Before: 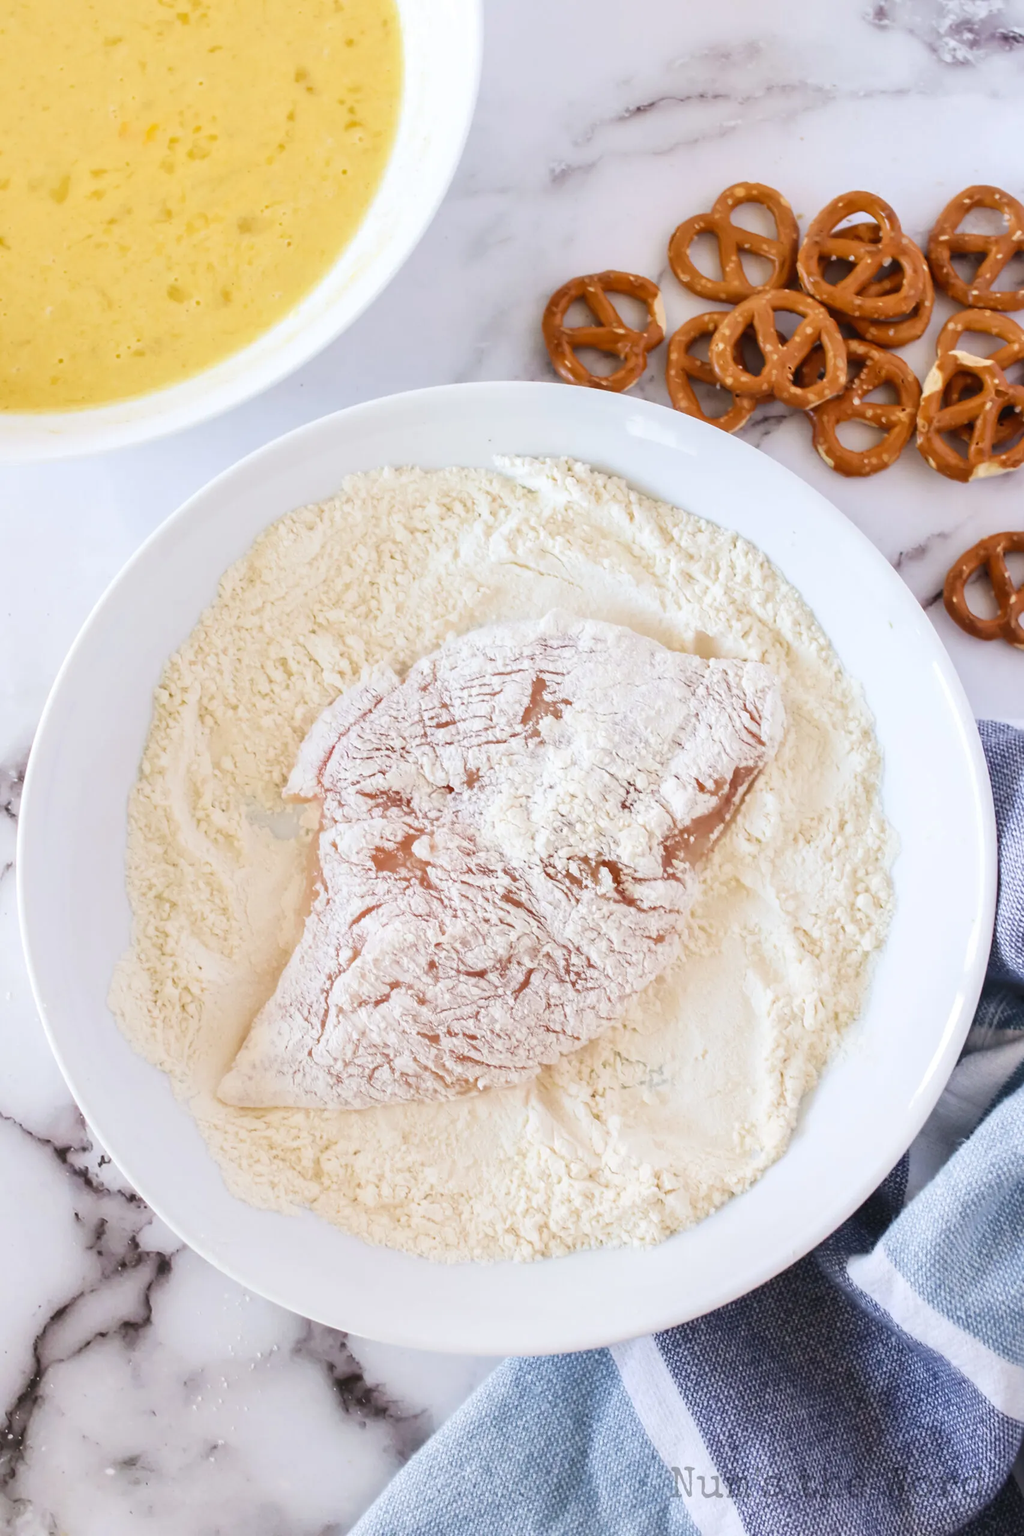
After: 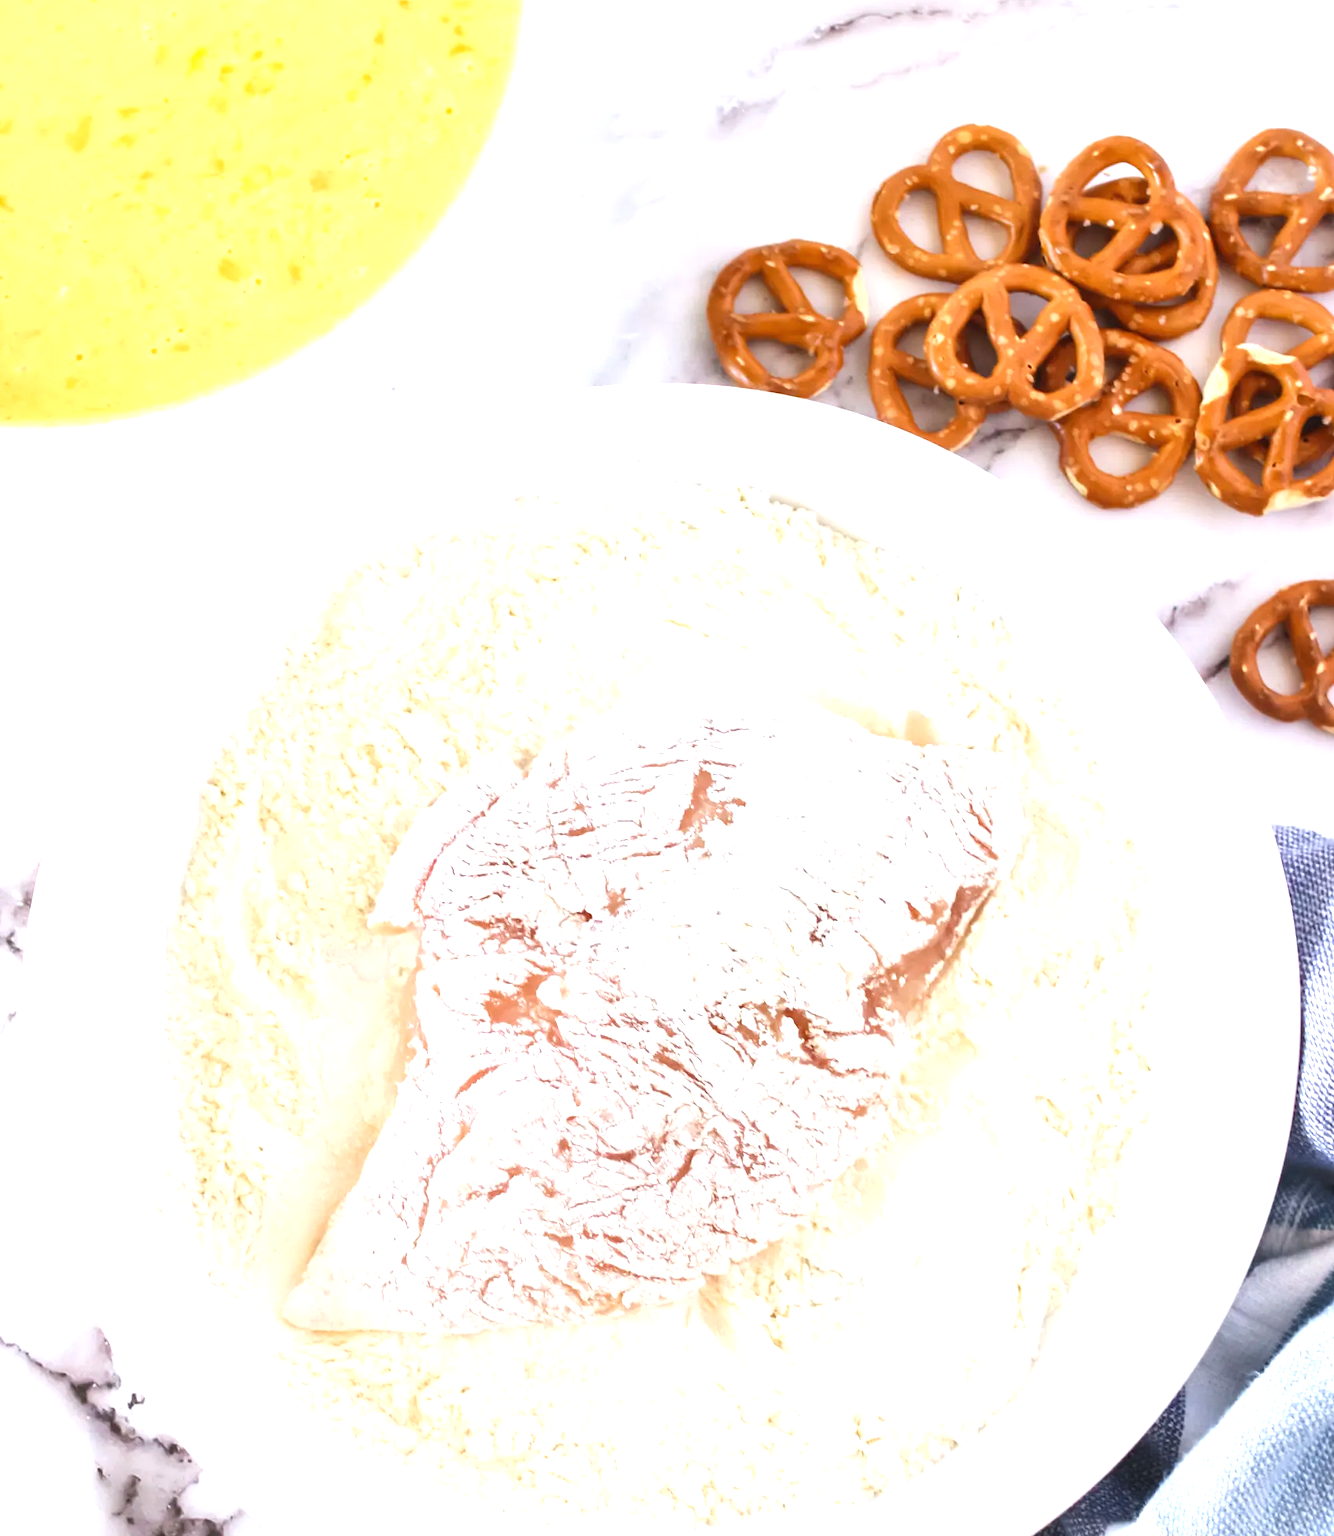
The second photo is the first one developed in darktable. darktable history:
crop: top 5.667%, bottom 17.637%
exposure: black level correction 0, exposure 0.9 EV, compensate highlight preservation false
